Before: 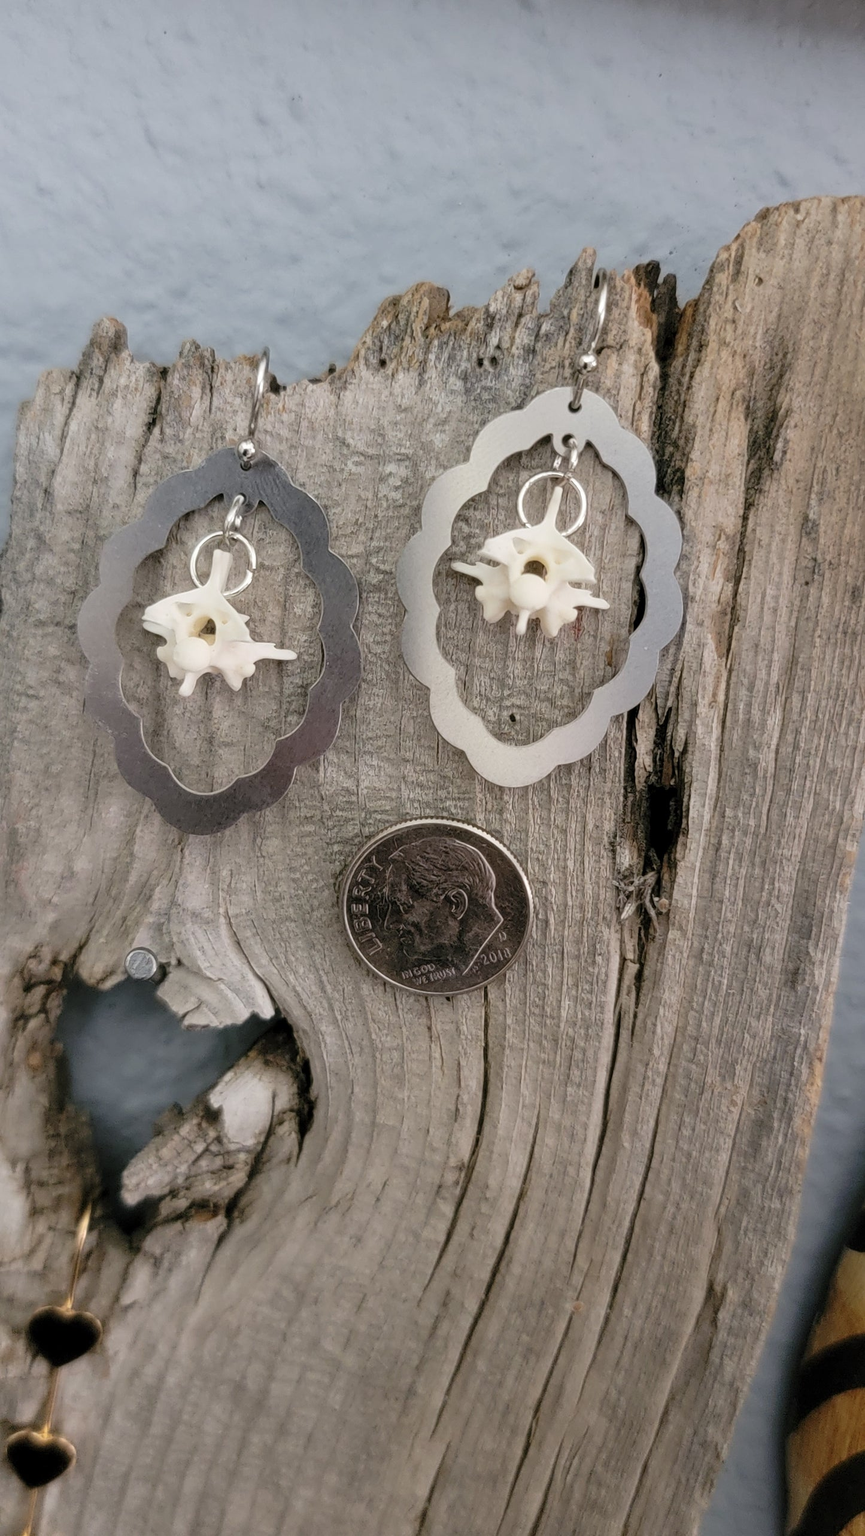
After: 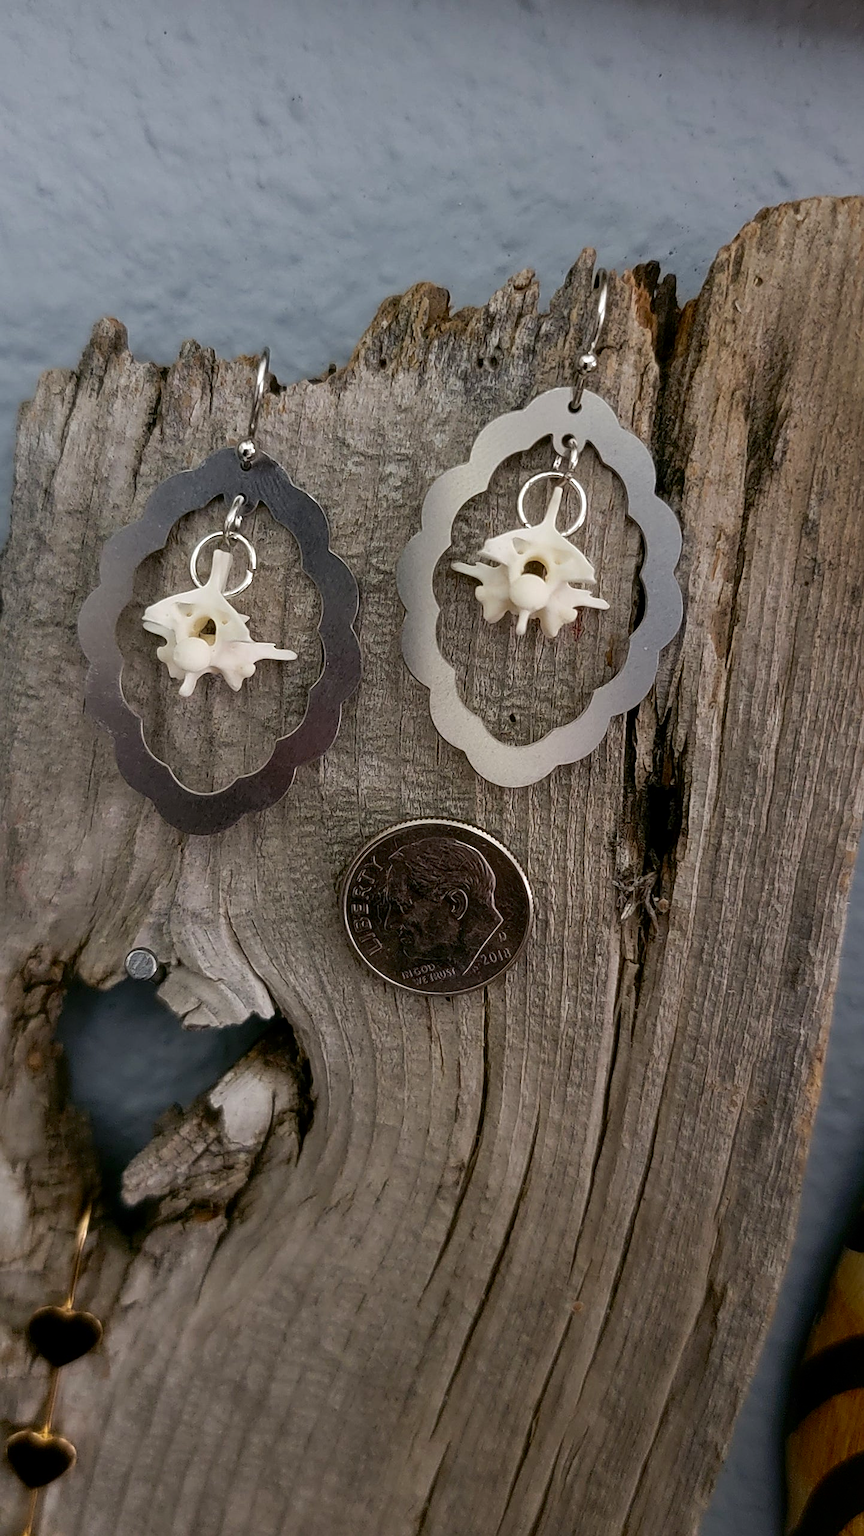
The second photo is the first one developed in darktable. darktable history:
sharpen: on, module defaults
contrast brightness saturation: brightness -0.25, saturation 0.2
